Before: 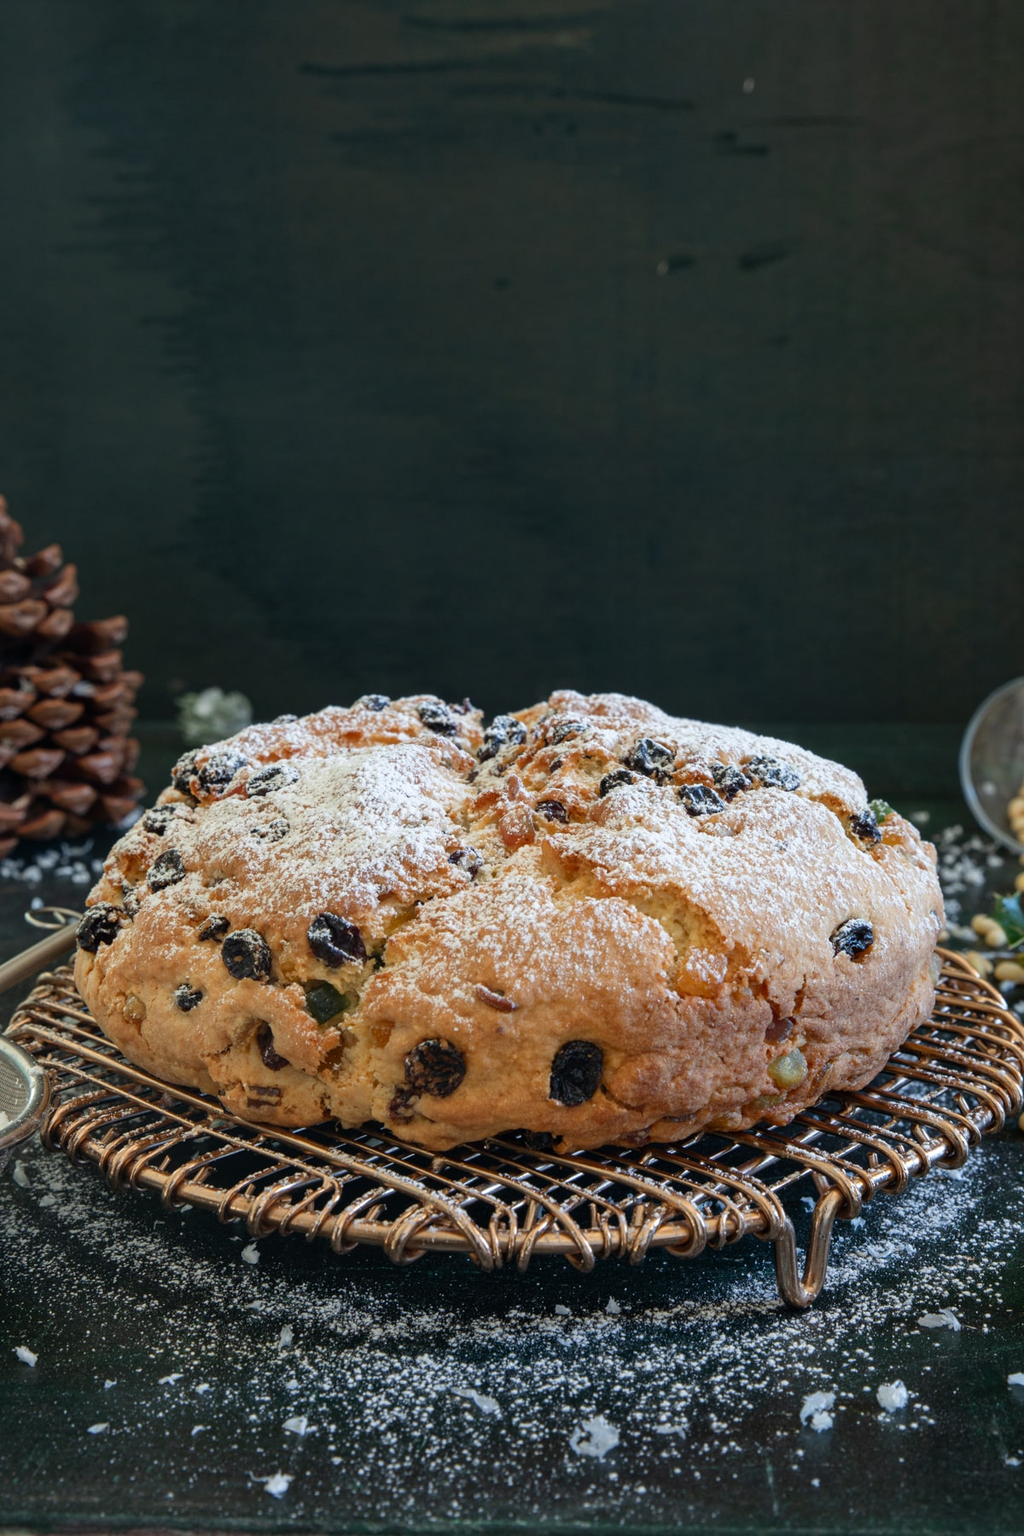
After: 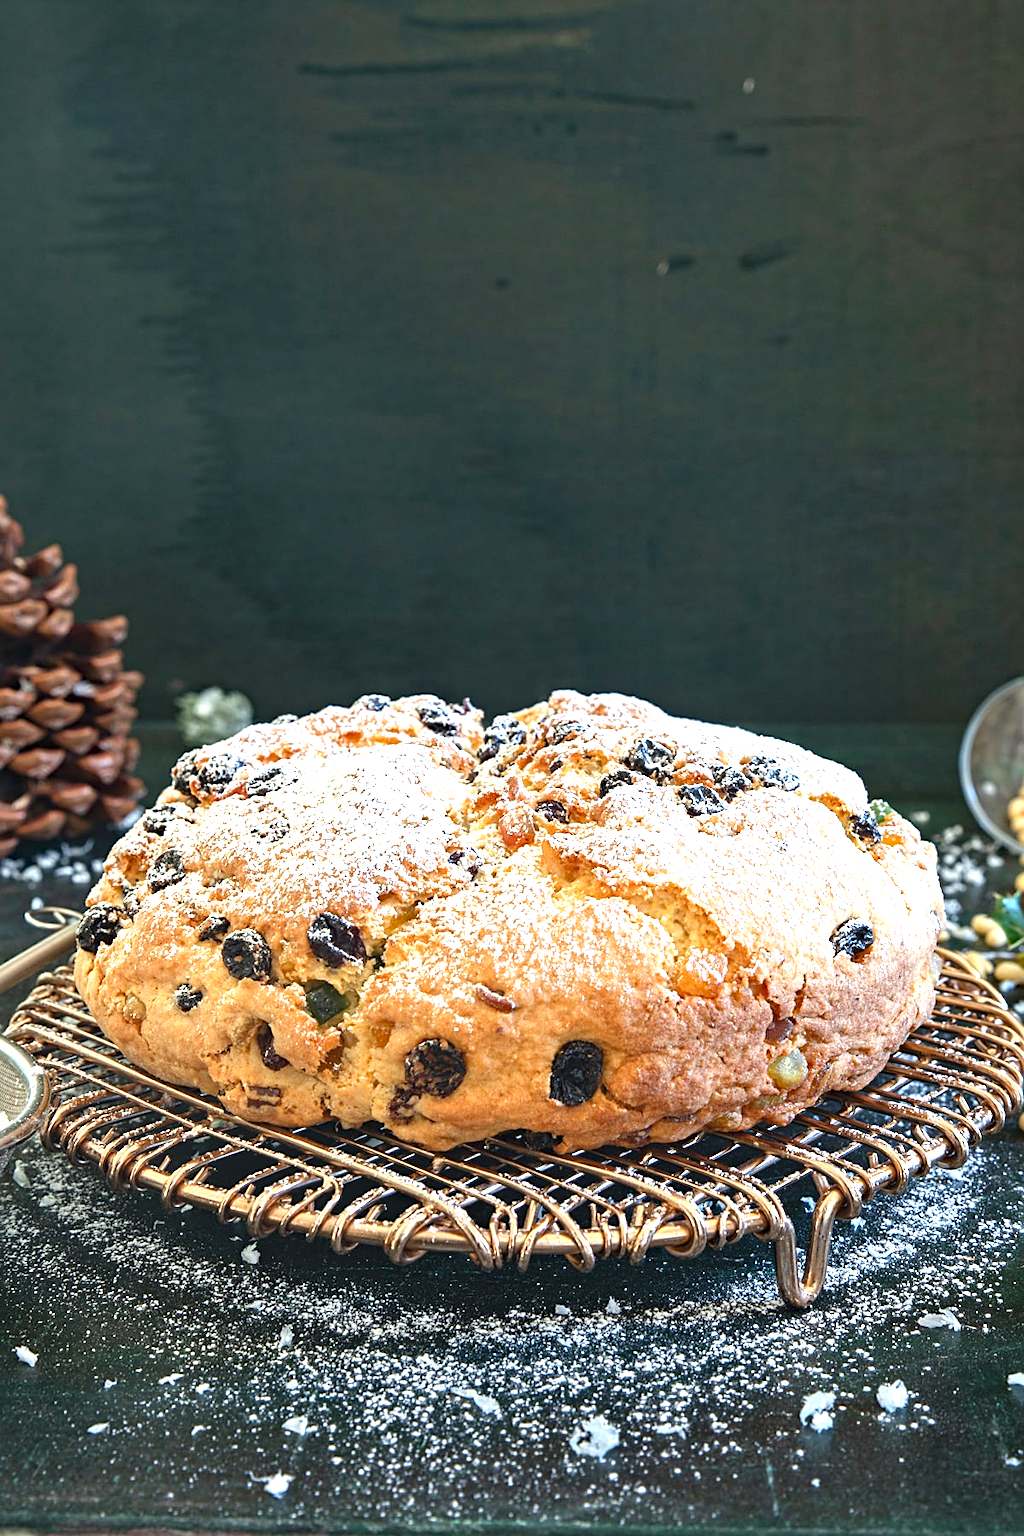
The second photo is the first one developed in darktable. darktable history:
haze removal: adaptive false
exposure: black level correction -0.002, exposure 1.34 EV, compensate highlight preservation false
sharpen: on, module defaults
